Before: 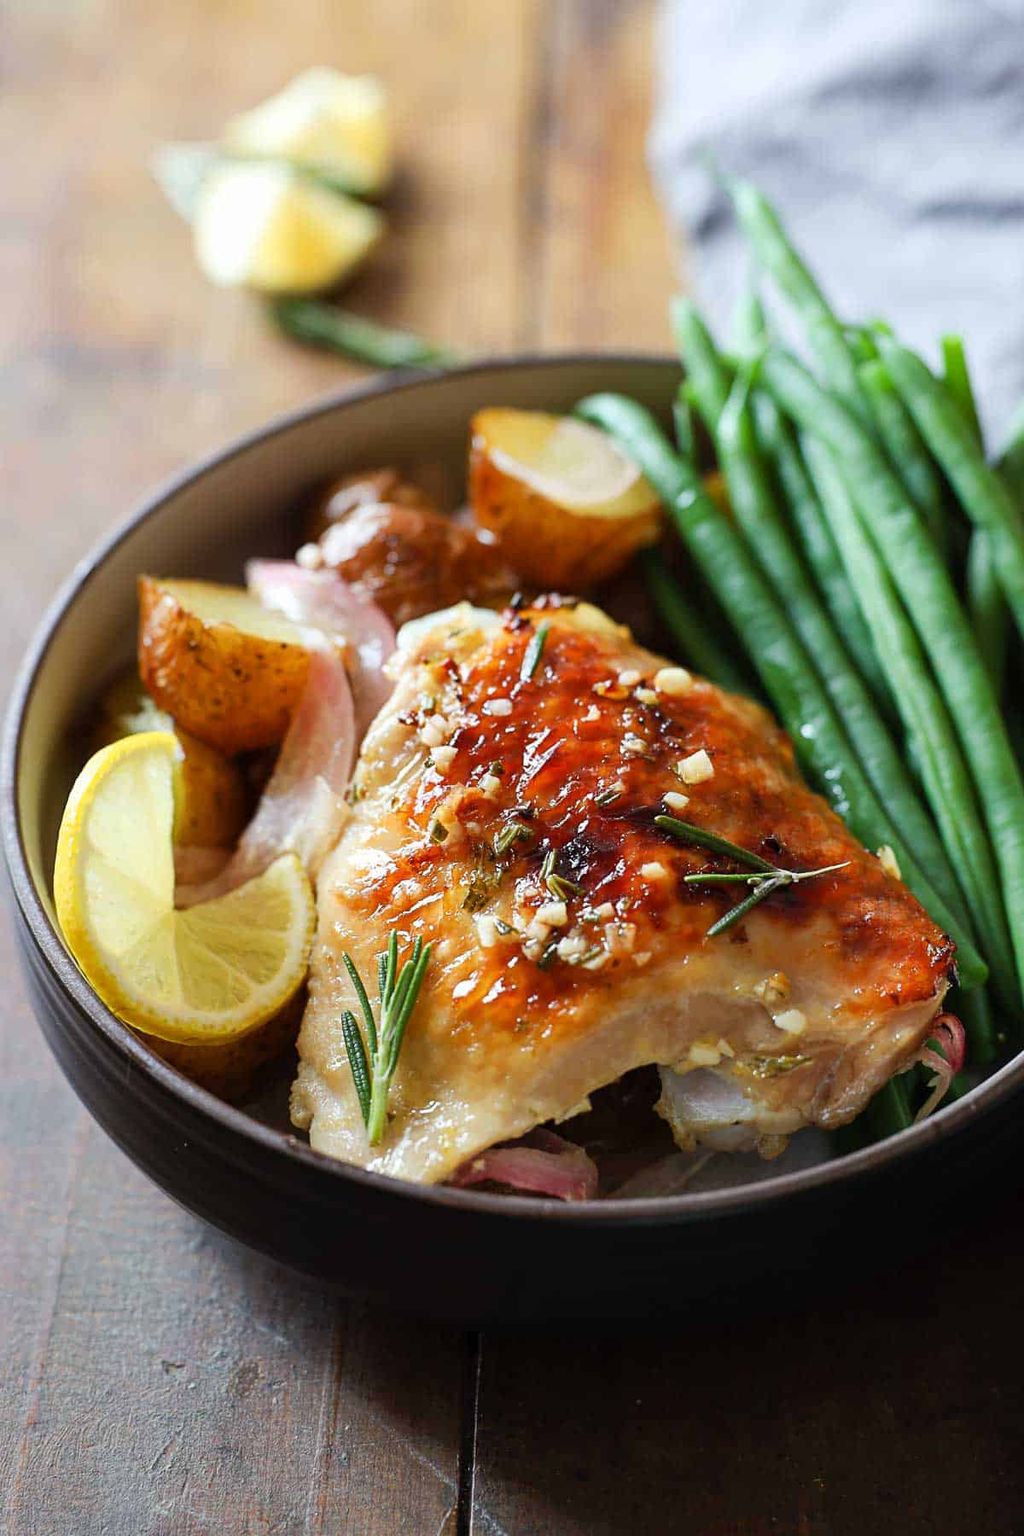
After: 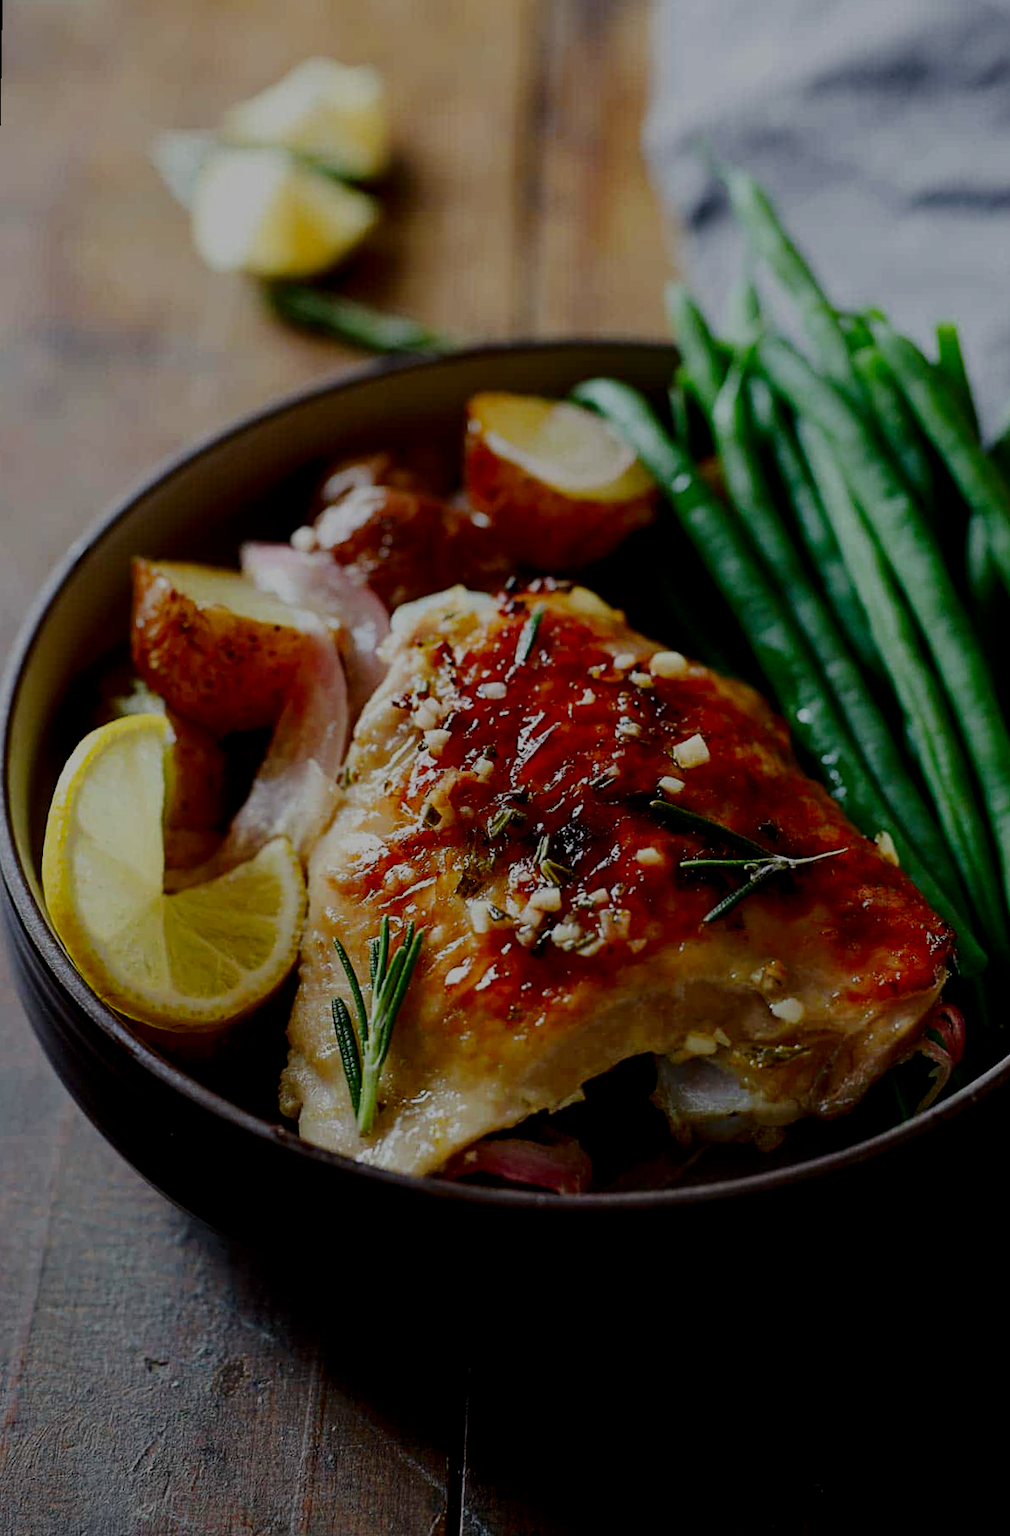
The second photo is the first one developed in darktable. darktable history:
rotate and perspective: rotation 0.226°, lens shift (vertical) -0.042, crop left 0.023, crop right 0.982, crop top 0.006, crop bottom 0.994
filmic rgb: black relative exposure -4.14 EV, white relative exposure 5.1 EV, hardness 2.11, contrast 1.165
contrast brightness saturation: brightness -0.52
